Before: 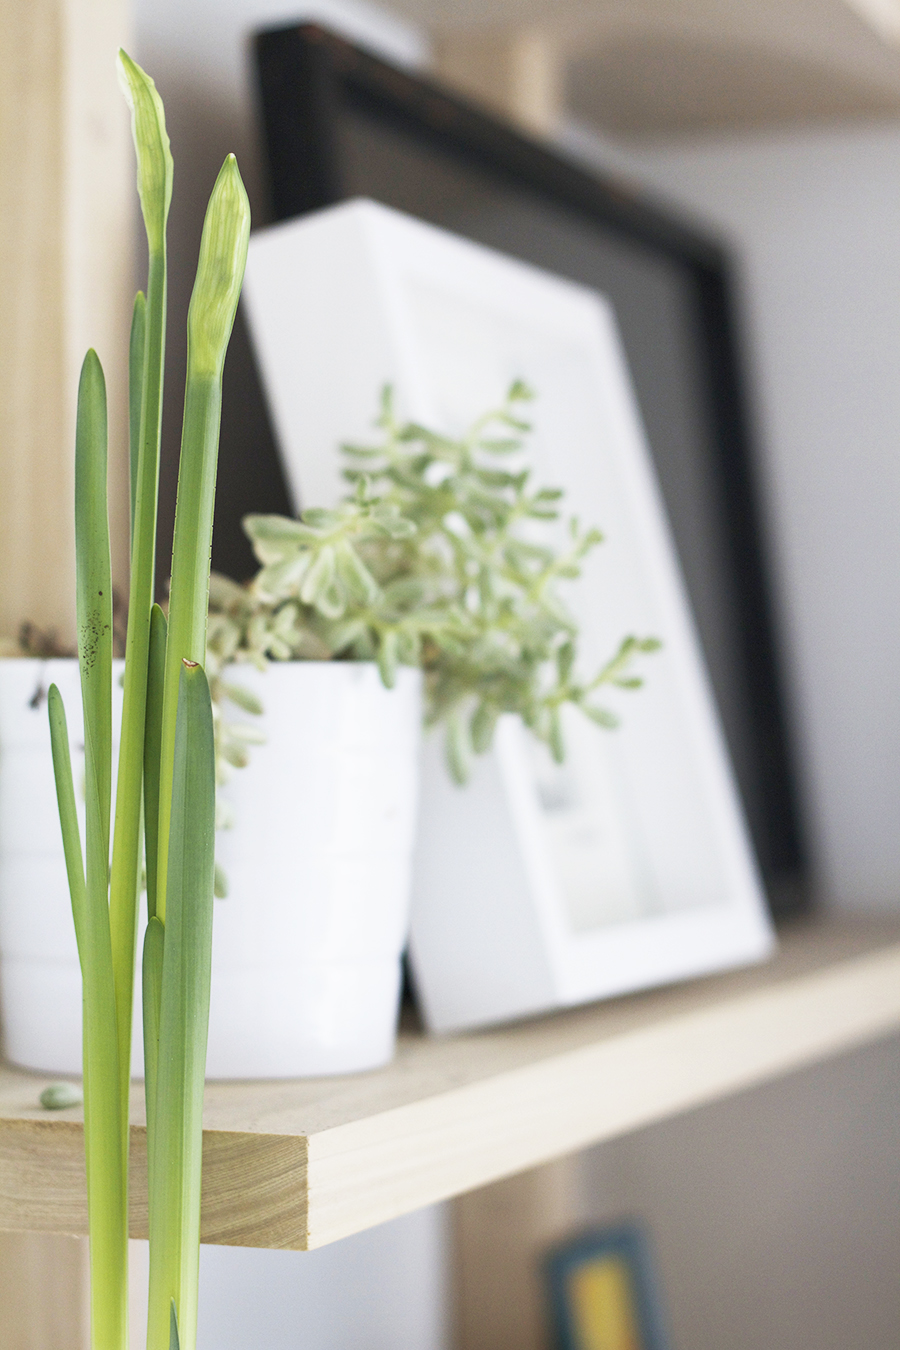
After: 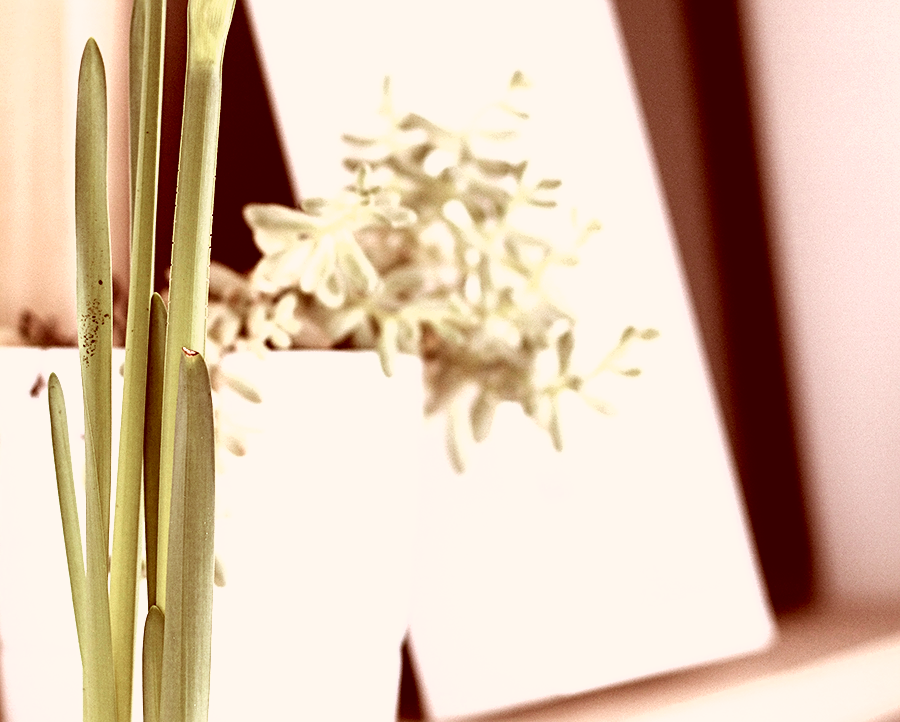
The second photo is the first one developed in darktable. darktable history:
color correction: highlights a* 9.03, highlights b* 8.71, shadows a* 40, shadows b* 40, saturation 0.8
sharpen: radius 2.529, amount 0.323
vibrance: vibrance 100%
crop and rotate: top 23.043%, bottom 23.437%
color balance: input saturation 100.43%, contrast fulcrum 14.22%, output saturation 70.41%
filmic rgb: black relative exposure -8.2 EV, white relative exposure 2.2 EV, threshold 3 EV, hardness 7.11, latitude 85.74%, contrast 1.696, highlights saturation mix -4%, shadows ↔ highlights balance -2.69%, color science v5 (2021), contrast in shadows safe, contrast in highlights safe, enable highlight reconstruction true
